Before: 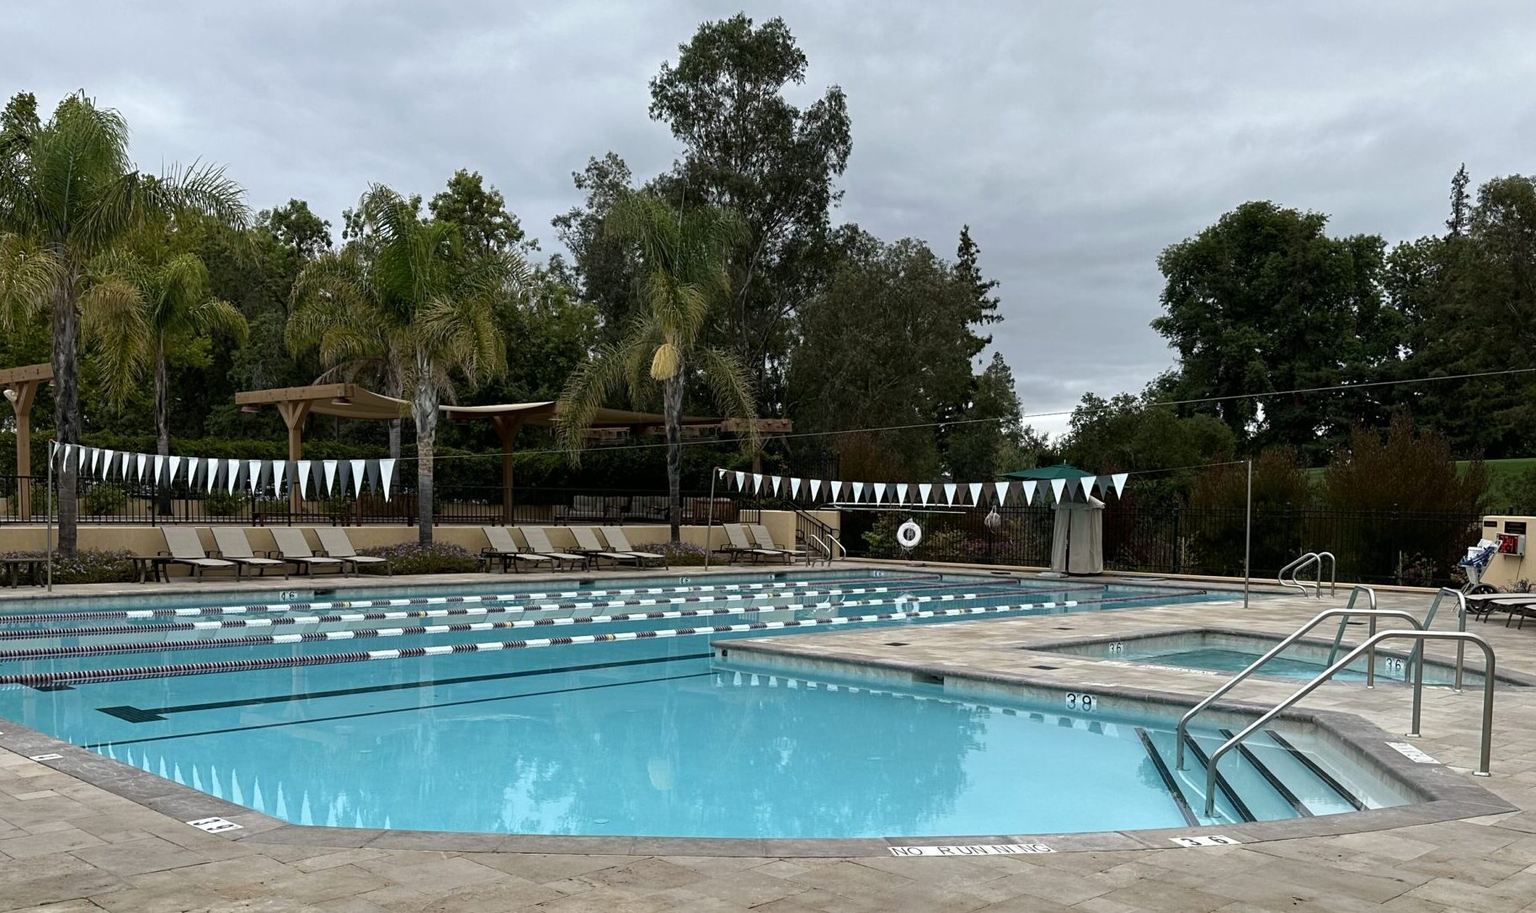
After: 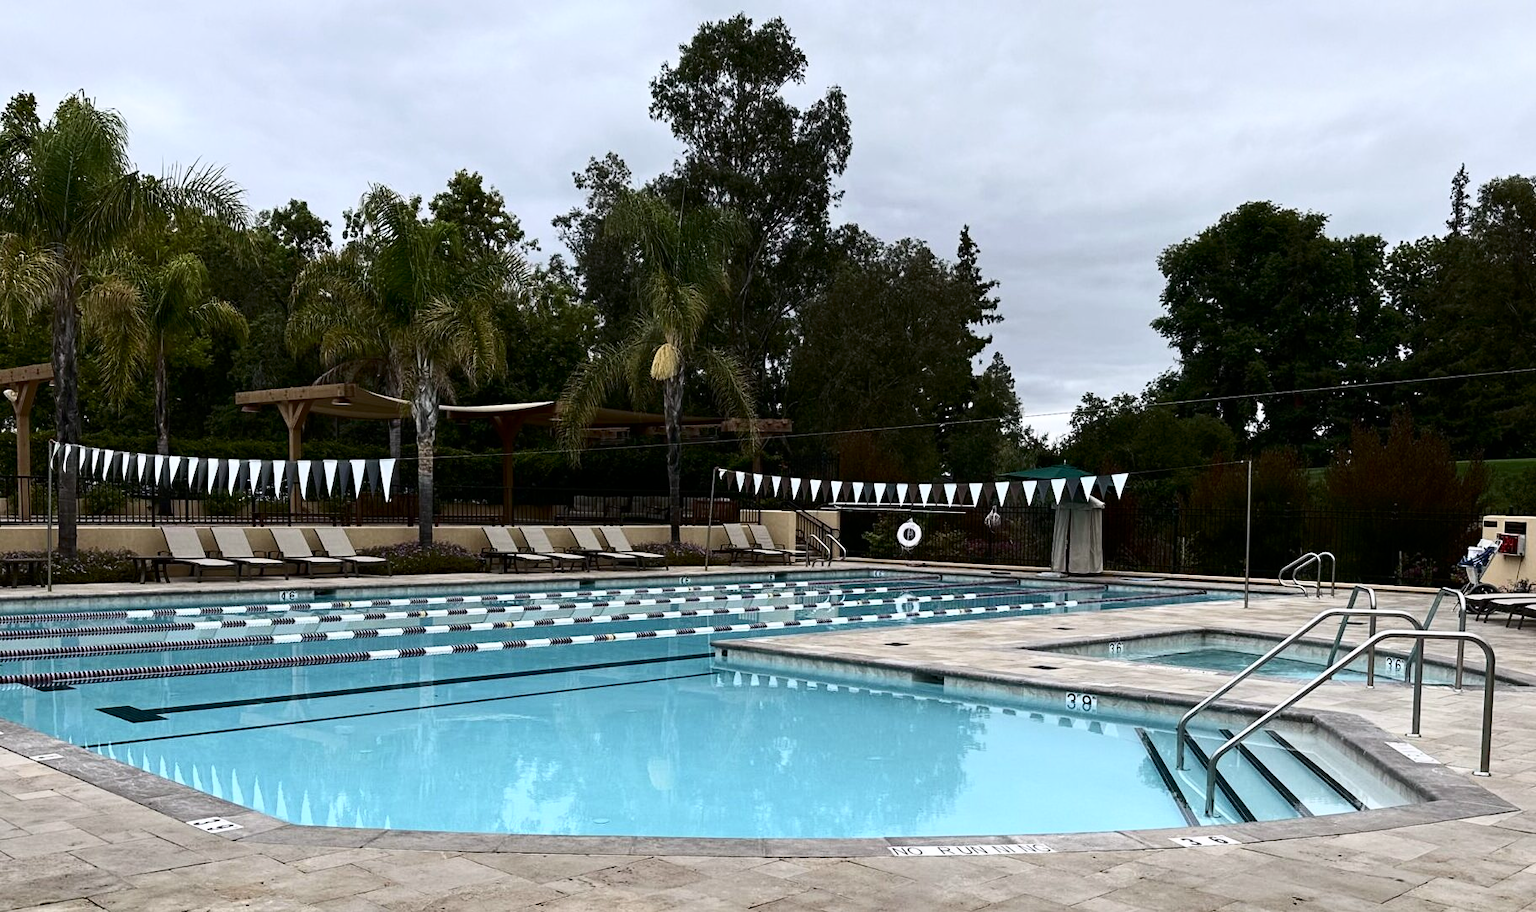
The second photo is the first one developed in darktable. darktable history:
color calibration: illuminant custom, x 0.348, y 0.364, temperature 4933.39 K
contrast brightness saturation: contrast 0.286
